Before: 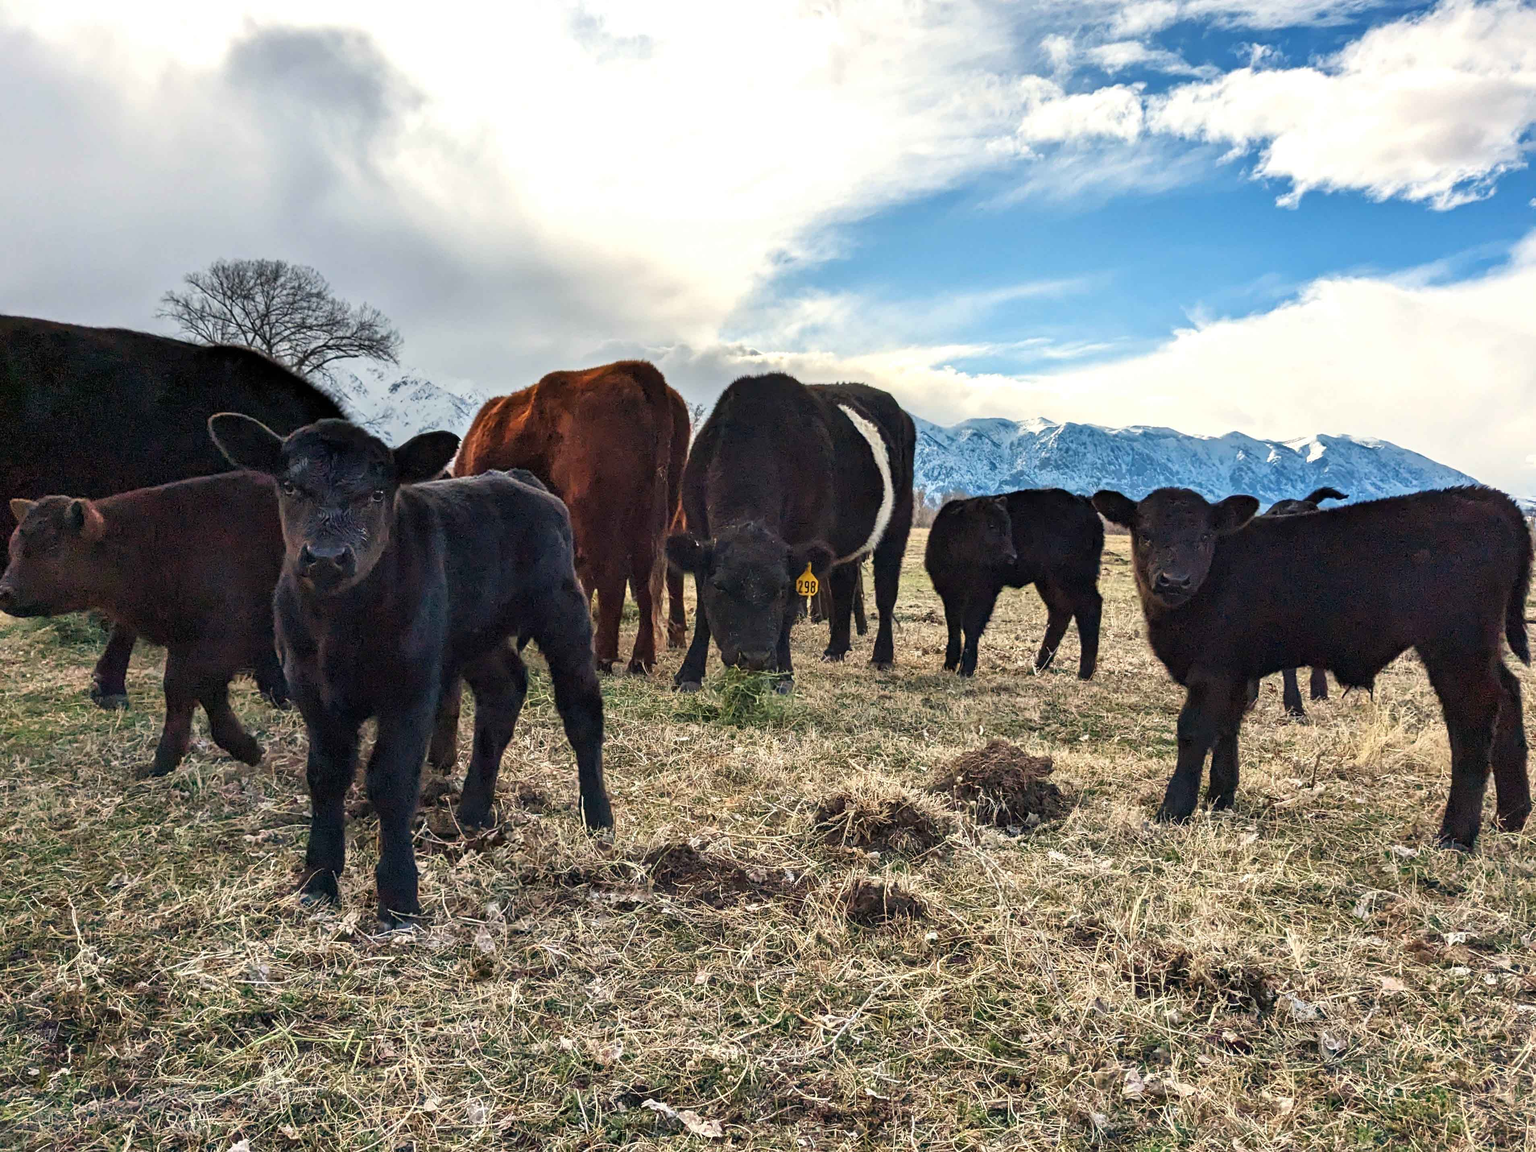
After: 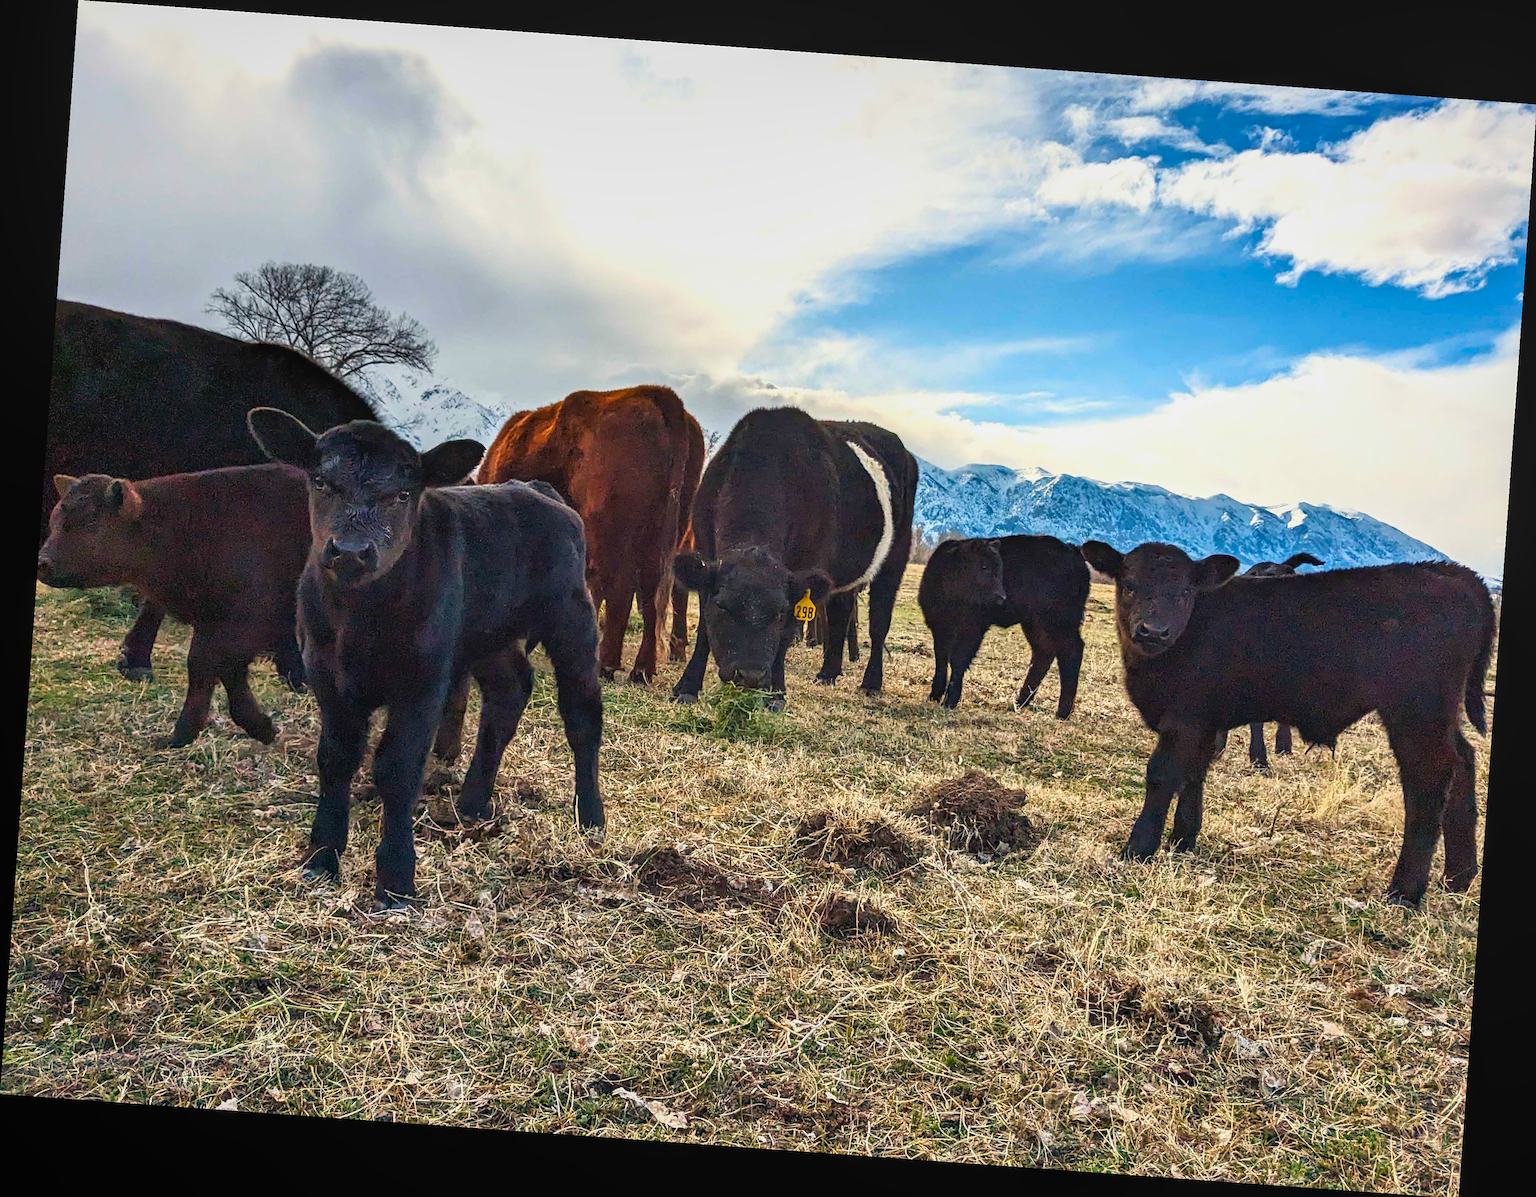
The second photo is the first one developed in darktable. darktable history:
local contrast: detail 110%
color balance rgb: perceptual saturation grading › global saturation 20%, global vibrance 20%
sharpen: amount 0.2
rotate and perspective: rotation 4.1°, automatic cropping off
shadows and highlights: shadows 0, highlights 40
